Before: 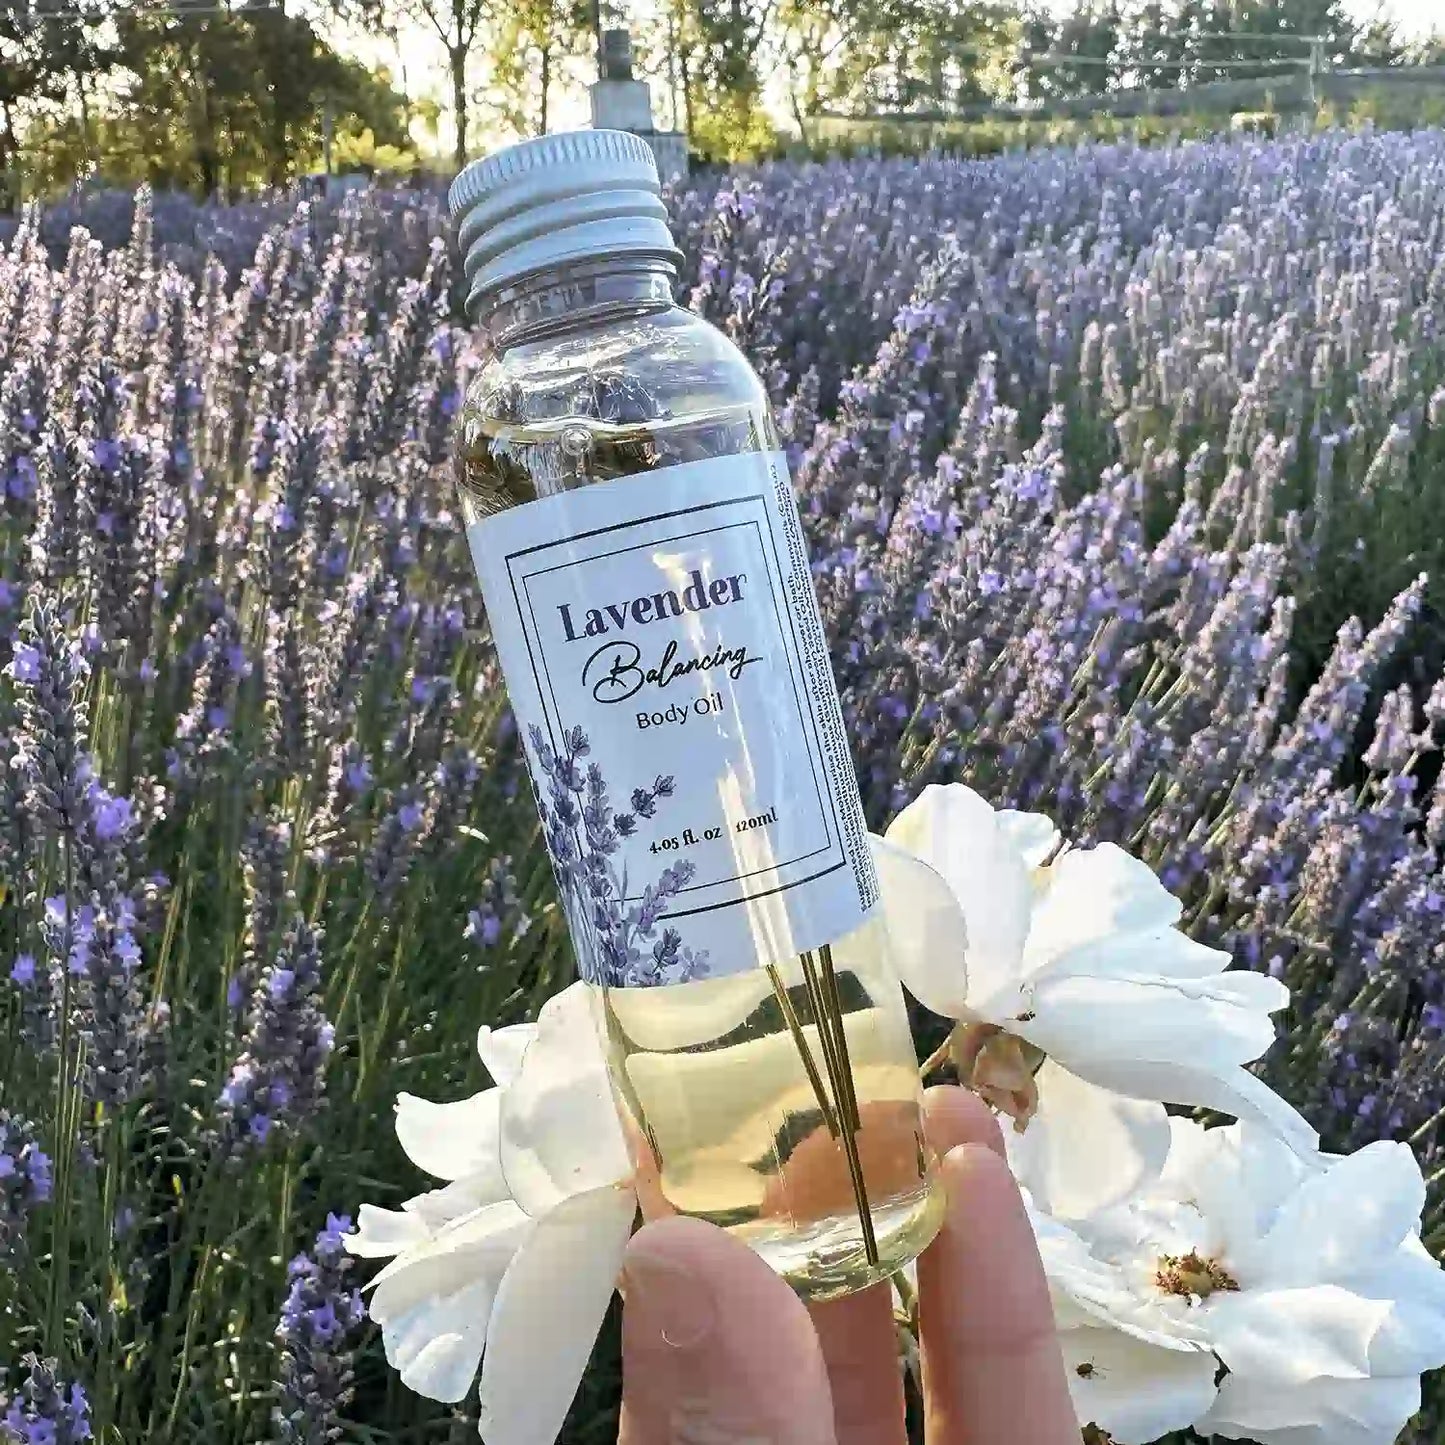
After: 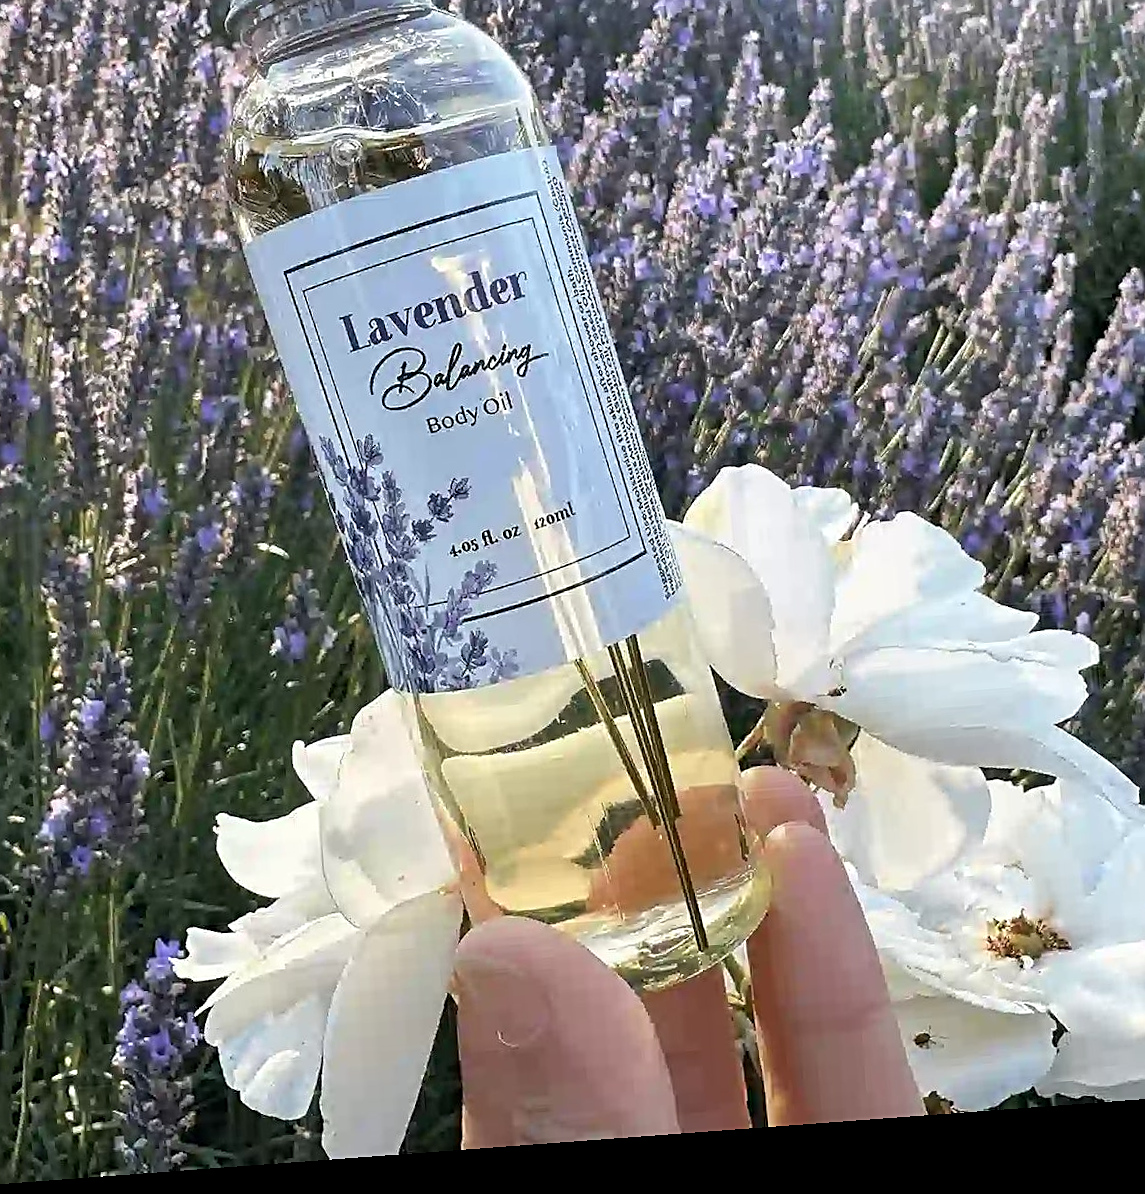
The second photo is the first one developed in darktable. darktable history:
crop: left 16.871%, top 22.857%, right 9.116%
rotate and perspective: rotation -4.25°, automatic cropping off
sharpen: on, module defaults
